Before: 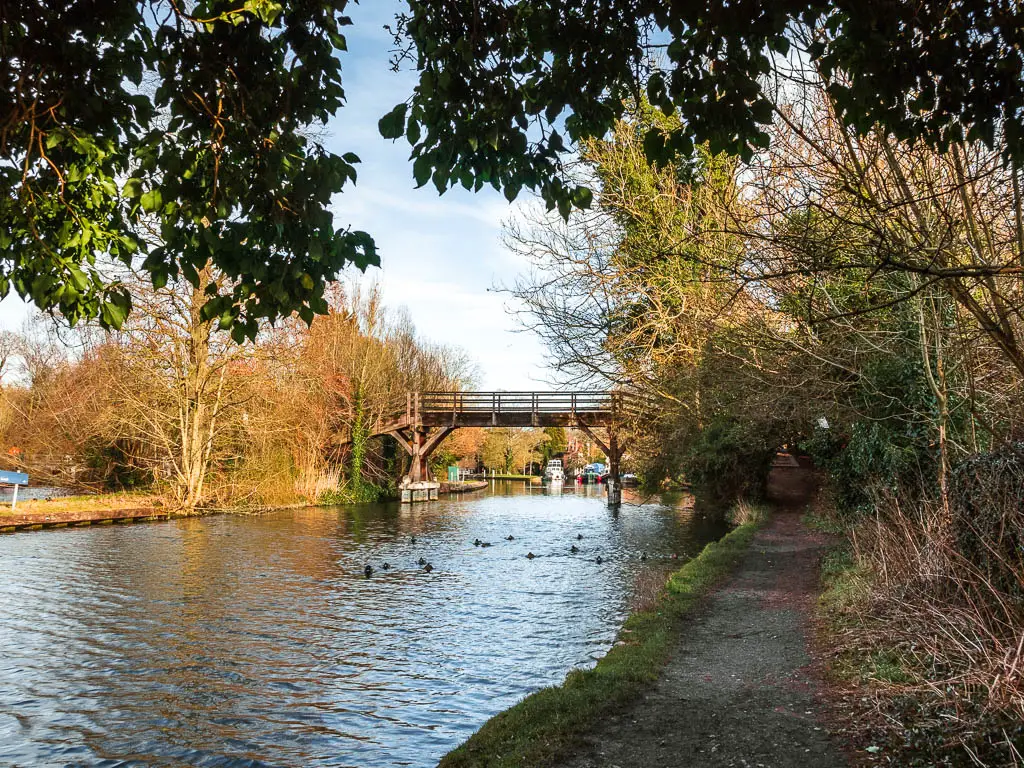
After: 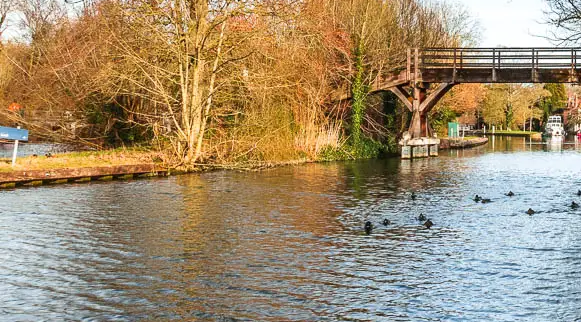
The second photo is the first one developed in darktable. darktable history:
crop: top 44.808%, right 43.222%, bottom 13.199%
